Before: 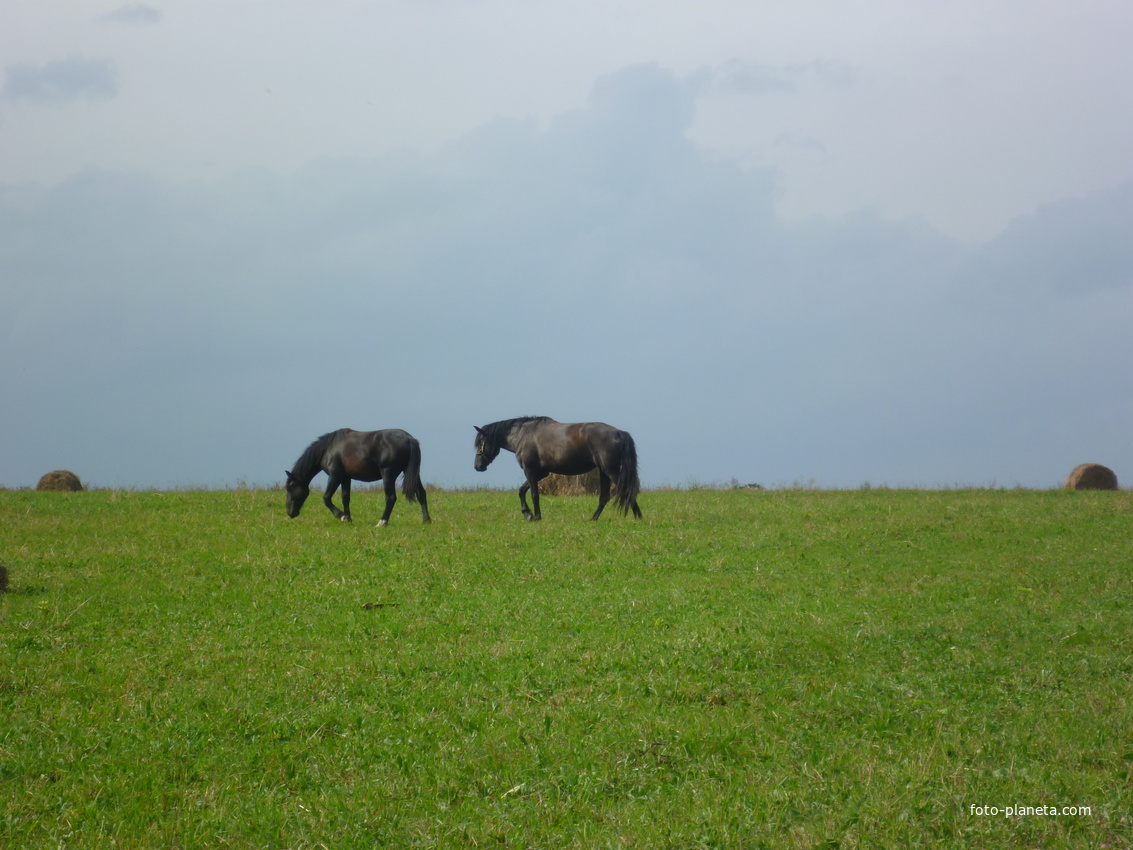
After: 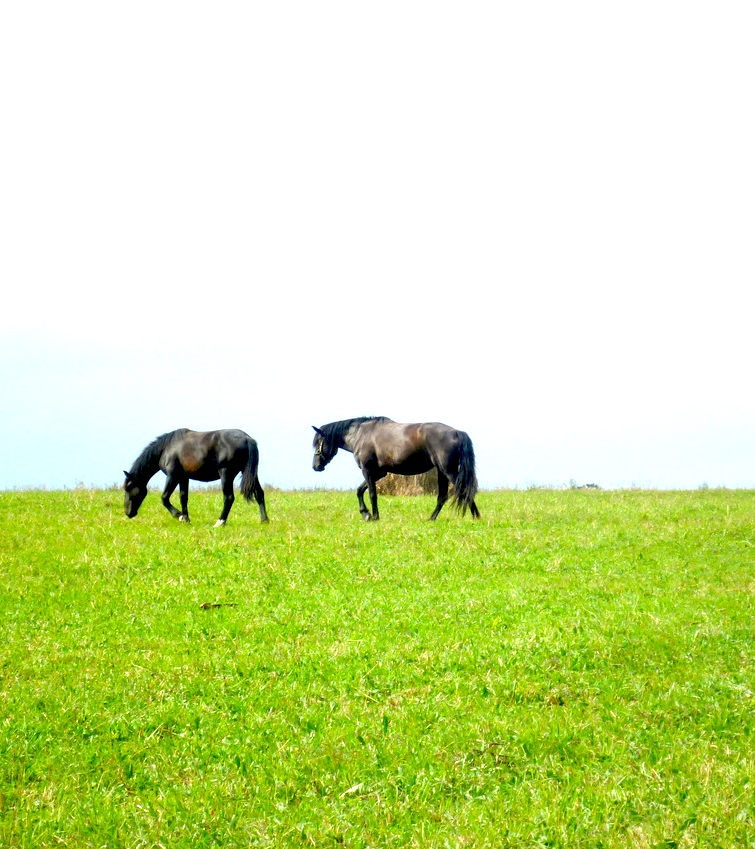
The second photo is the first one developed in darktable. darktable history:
crop and rotate: left 14.385%, right 18.948%
exposure: black level correction 0.016, exposure 1.774 EV, compensate highlight preservation false
